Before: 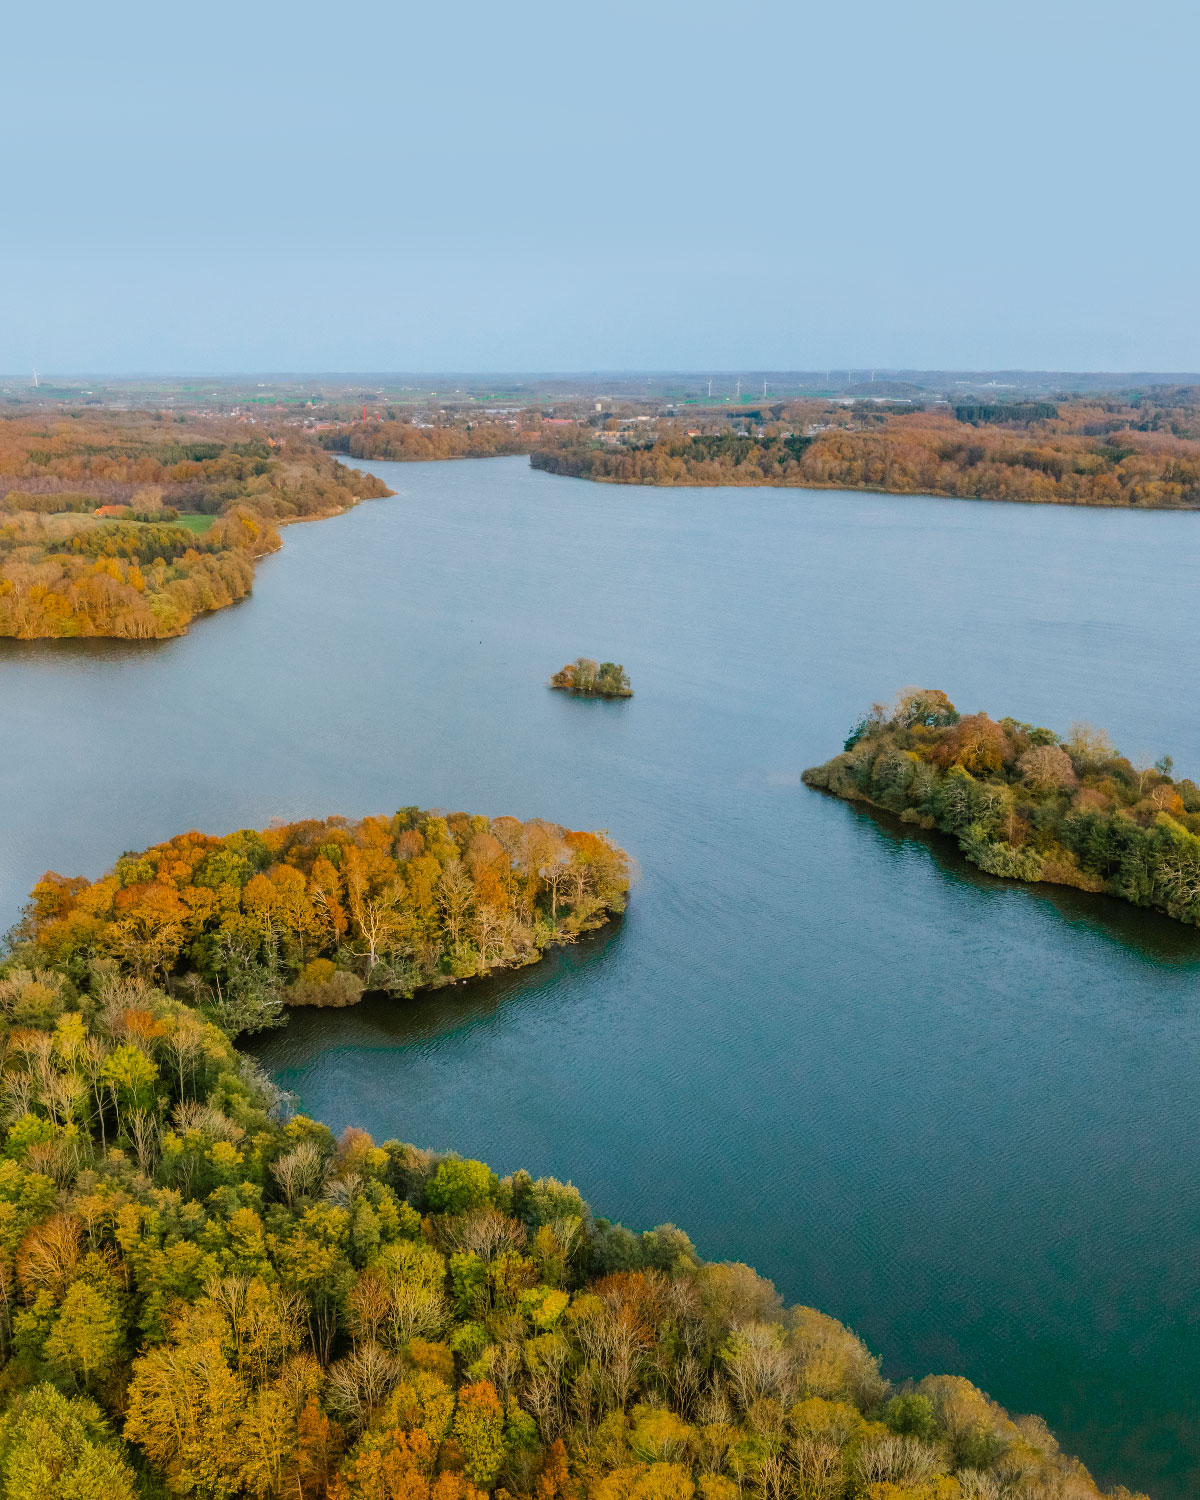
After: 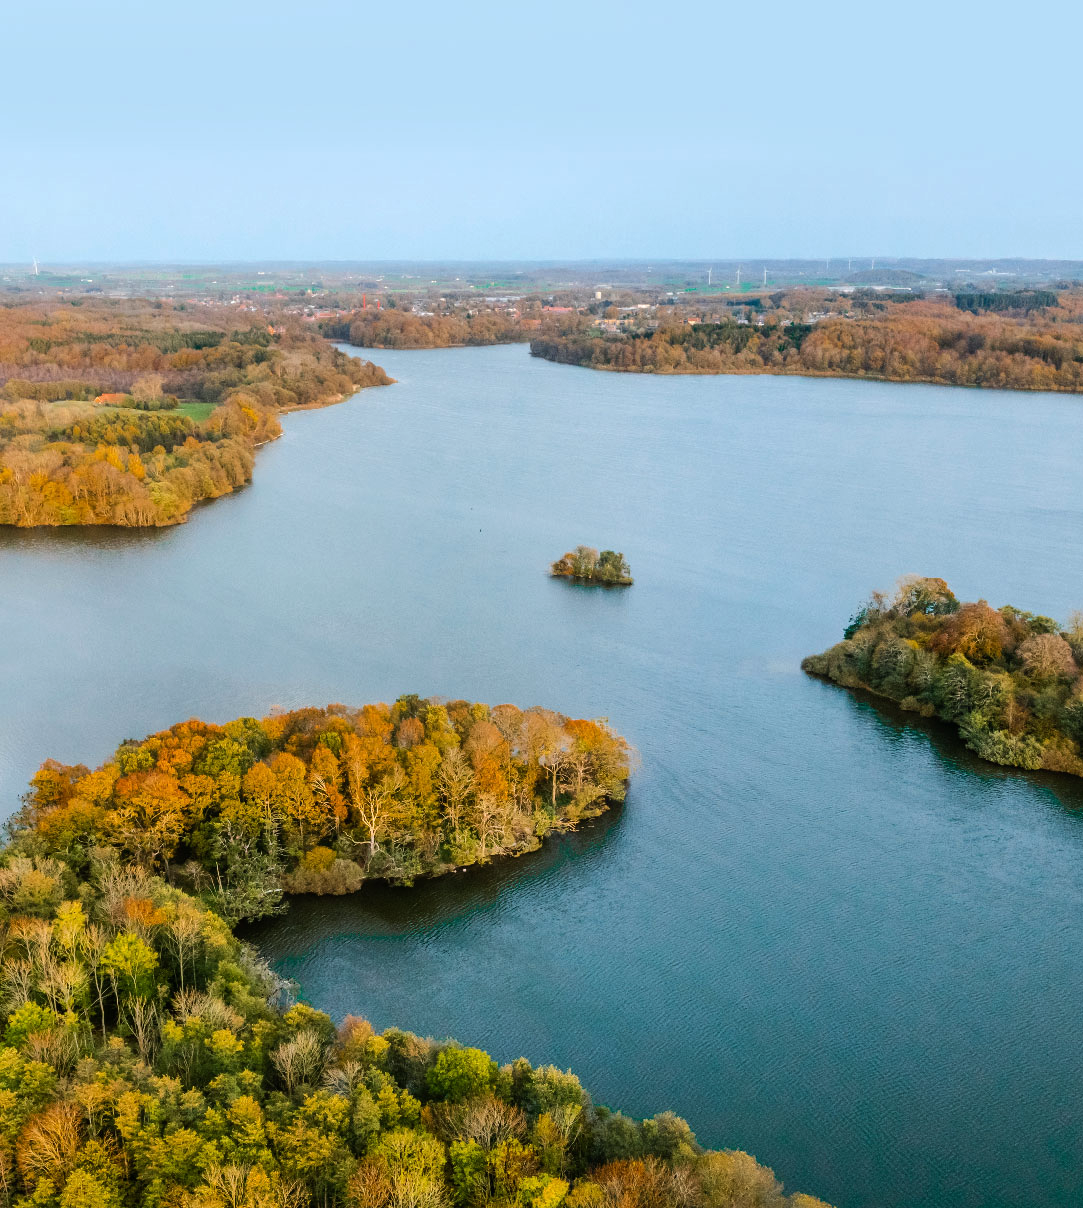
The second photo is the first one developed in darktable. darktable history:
crop: top 7.49%, right 9.717%, bottom 11.943%
tone equalizer: -8 EV -0.417 EV, -7 EV -0.389 EV, -6 EV -0.333 EV, -5 EV -0.222 EV, -3 EV 0.222 EV, -2 EV 0.333 EV, -1 EV 0.389 EV, +0 EV 0.417 EV, edges refinement/feathering 500, mask exposure compensation -1.57 EV, preserve details no
